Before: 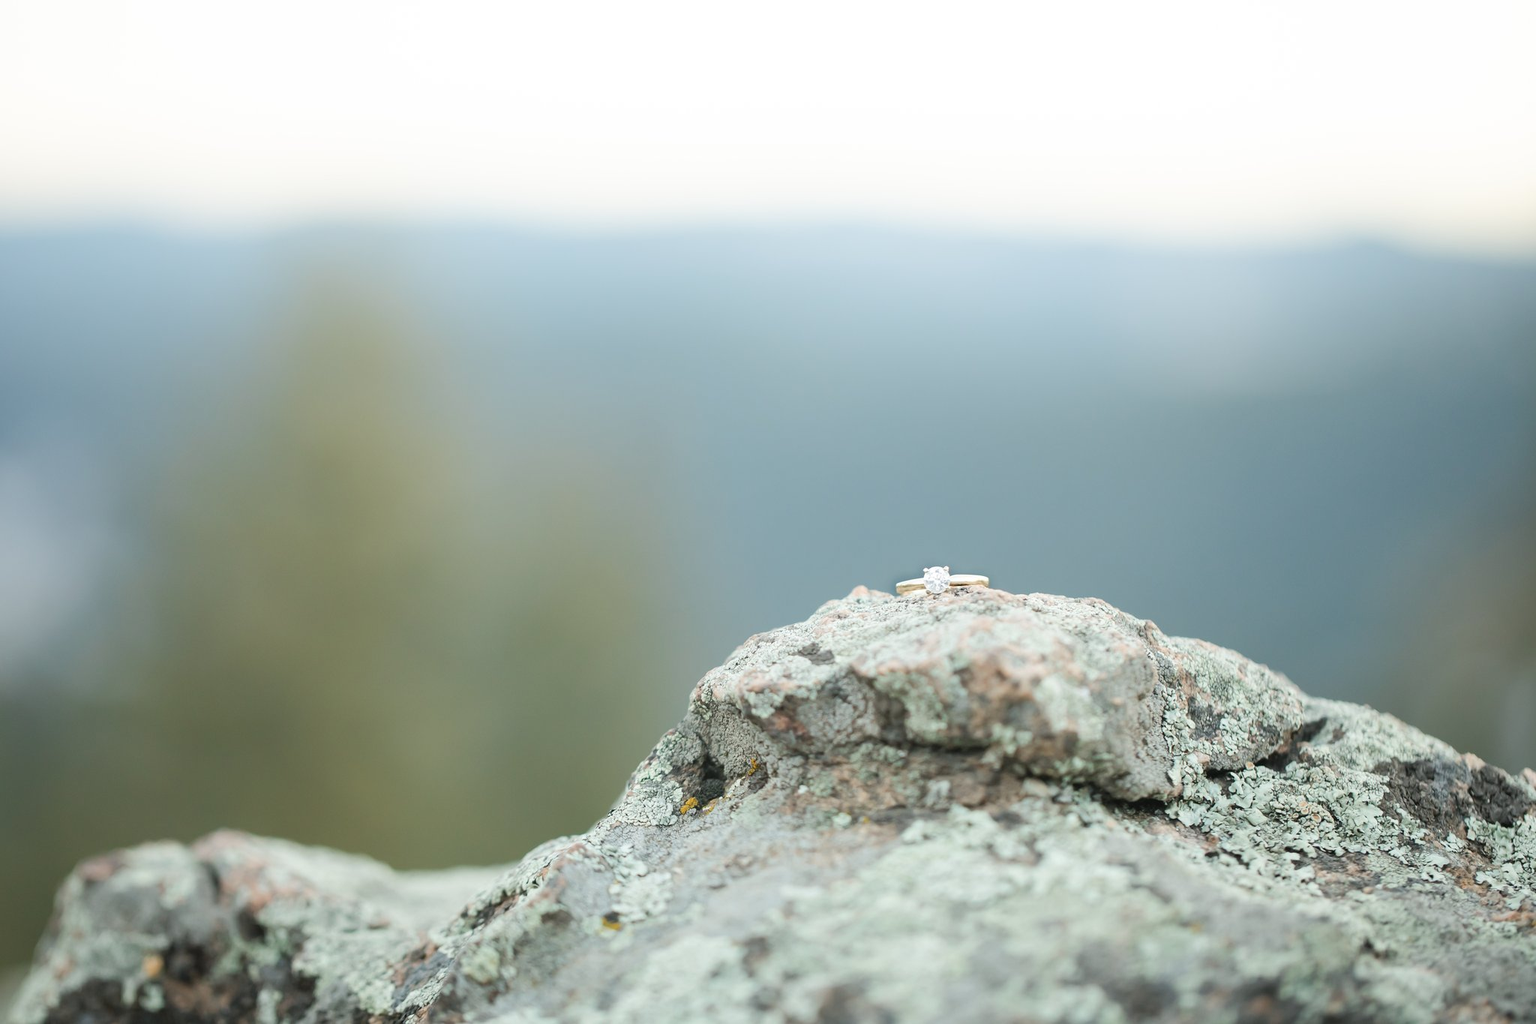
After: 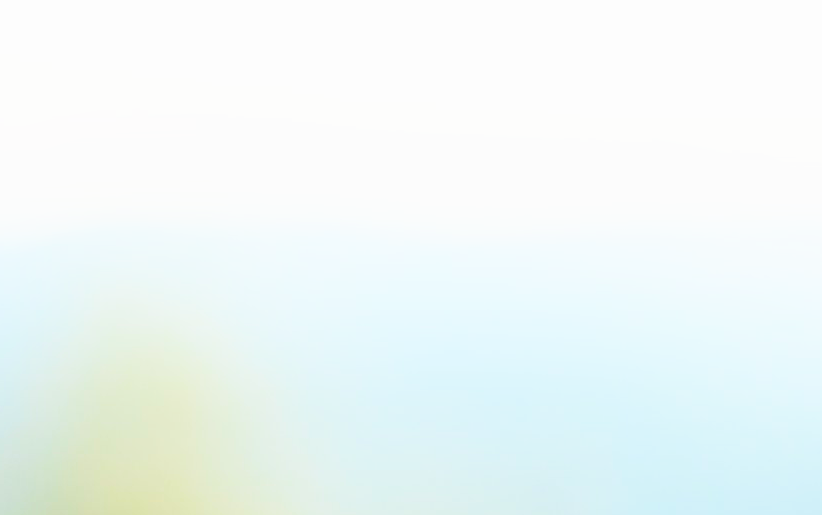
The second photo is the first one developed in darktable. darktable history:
crop: left 15.475%, top 5.46%, right 44.388%, bottom 56.809%
sharpen: radius 1.036, threshold 1.132
filmic rgb: black relative exposure -7.65 EV, white relative exposure 4.56 EV, hardness 3.61
tone curve: curves: ch0 [(0, 0.018) (0.162, 0.128) (0.434, 0.478) (0.667, 0.785) (0.819, 0.943) (1, 0.991)]; ch1 [(0, 0) (0.402, 0.36) (0.476, 0.449) (0.506, 0.505) (0.523, 0.518) (0.582, 0.586) (0.641, 0.668) (0.7, 0.741) (1, 1)]; ch2 [(0, 0) (0.416, 0.403) (0.483, 0.472) (0.503, 0.505) (0.521, 0.519) (0.547, 0.561) (0.597, 0.643) (0.699, 0.759) (0.997, 0.858)], preserve colors none
exposure: exposure 0.654 EV, compensate highlight preservation false
color balance rgb: linear chroma grading › global chroma 24.541%, perceptual saturation grading › global saturation 44.716%, perceptual saturation grading › highlights -49.576%, perceptual saturation grading › shadows 29.524%
shadows and highlights: shadows 0.122, highlights 41.99
